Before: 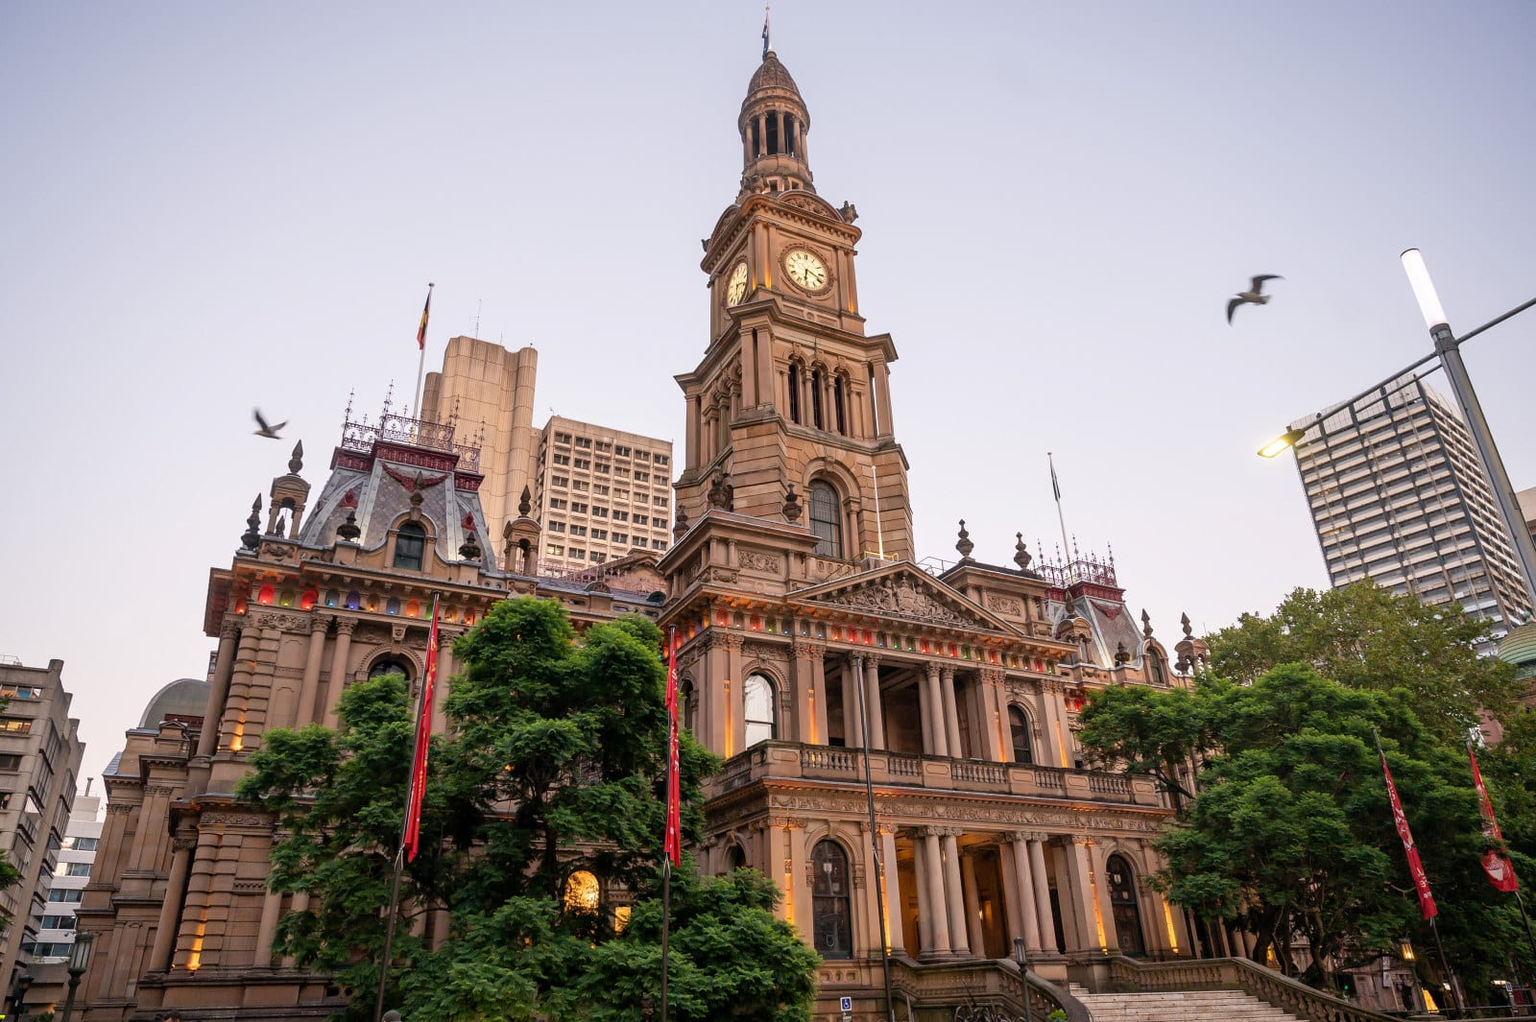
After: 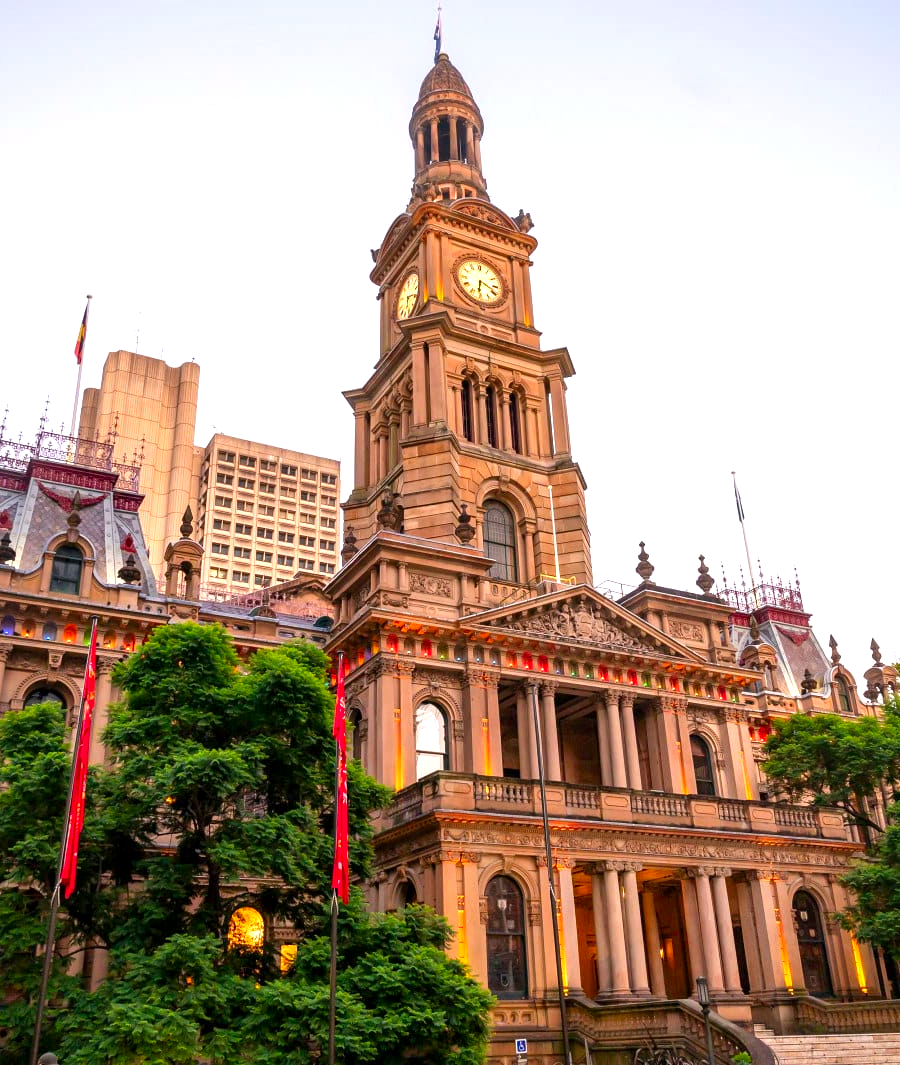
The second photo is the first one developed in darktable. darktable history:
contrast brightness saturation: saturation 0.5
crop and rotate: left 22.516%, right 21.234%
local contrast: mode bilateral grid, contrast 20, coarseness 50, detail 120%, midtone range 0.2
exposure: exposure 0.574 EV, compensate highlight preservation false
